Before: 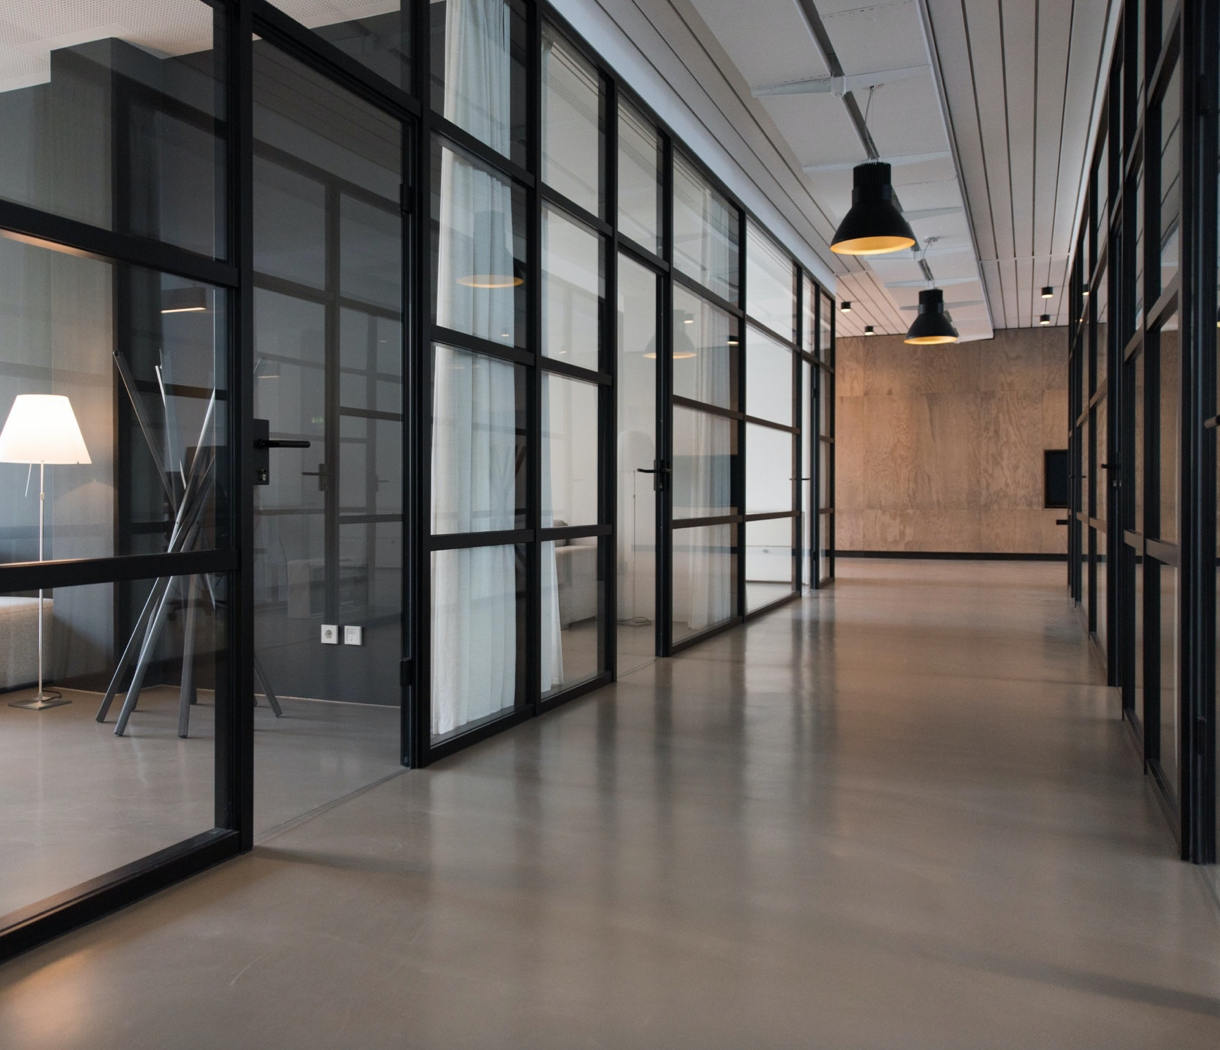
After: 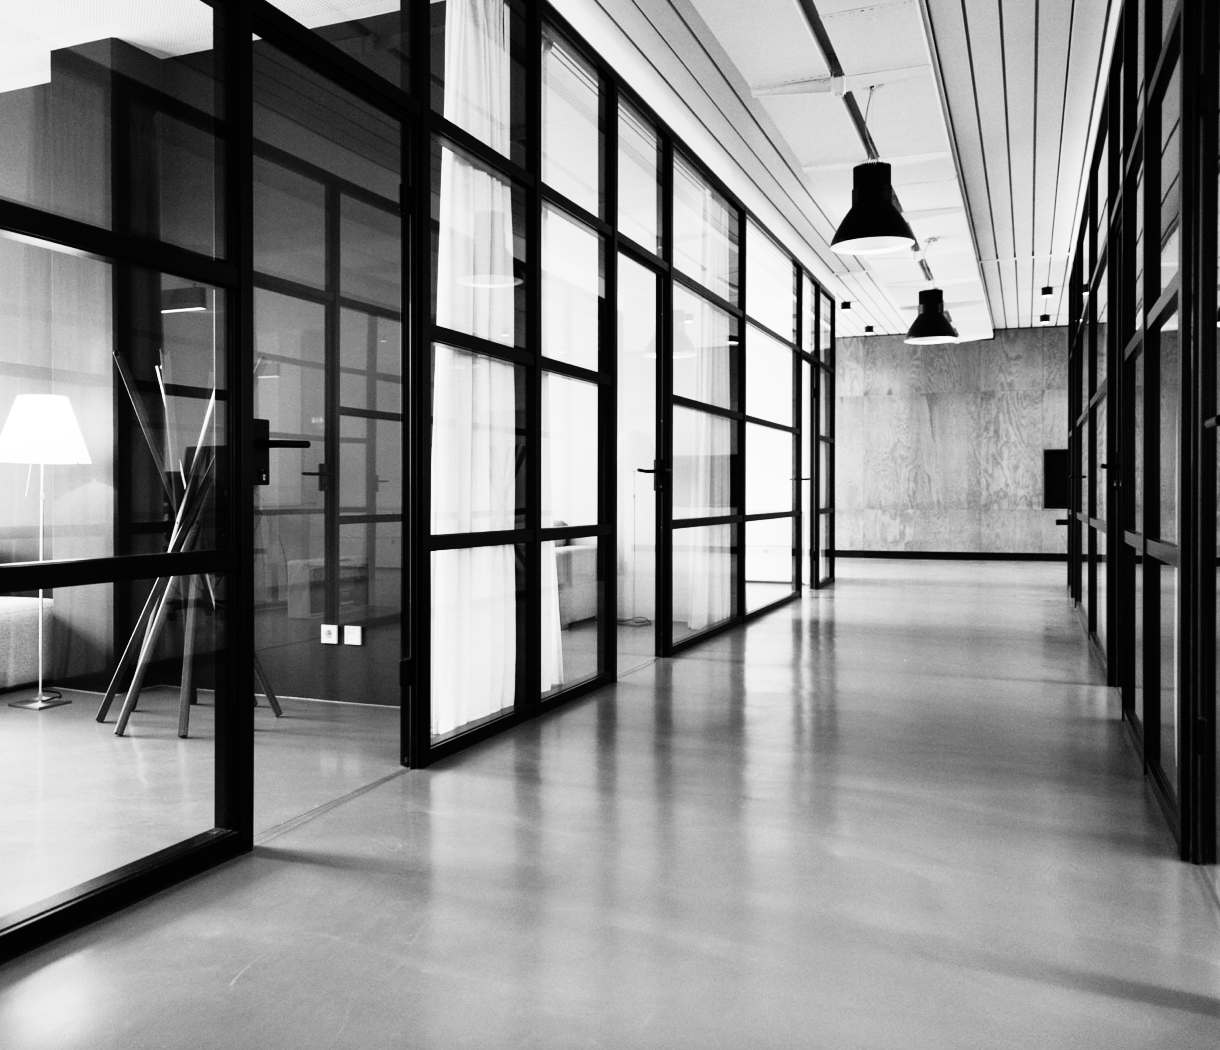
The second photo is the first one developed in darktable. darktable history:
rgb curve: curves: ch0 [(0, 0) (0.21, 0.15) (0.24, 0.21) (0.5, 0.75) (0.75, 0.96) (0.89, 0.99) (1, 1)]; ch1 [(0, 0.02) (0.21, 0.13) (0.25, 0.2) (0.5, 0.67) (0.75, 0.9) (0.89, 0.97) (1, 1)]; ch2 [(0, 0.02) (0.21, 0.13) (0.25, 0.2) (0.5, 0.67) (0.75, 0.9) (0.89, 0.97) (1, 1)], compensate middle gray true
monochrome: on, module defaults
